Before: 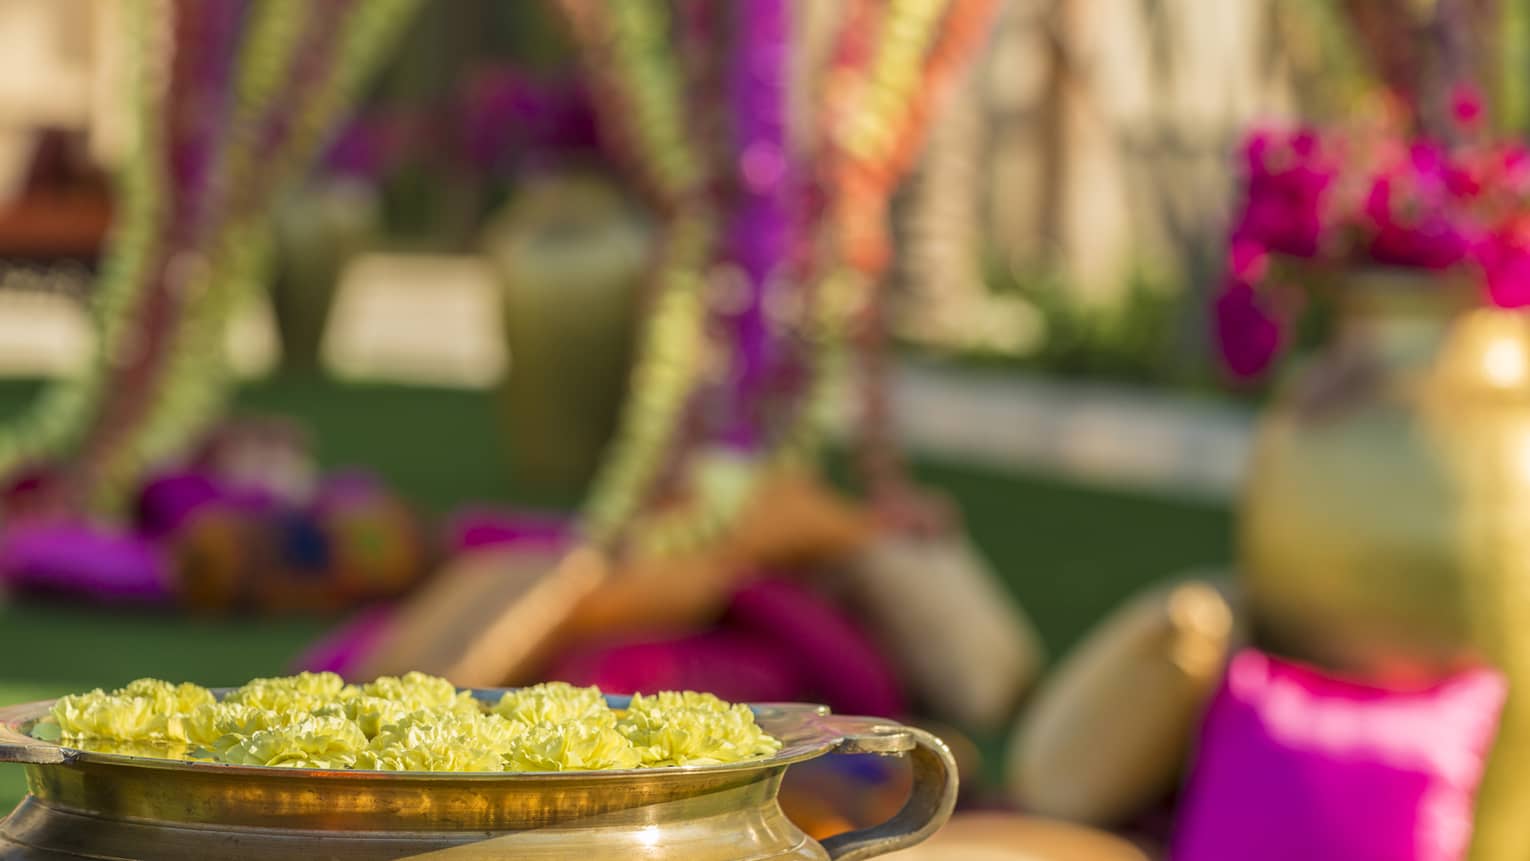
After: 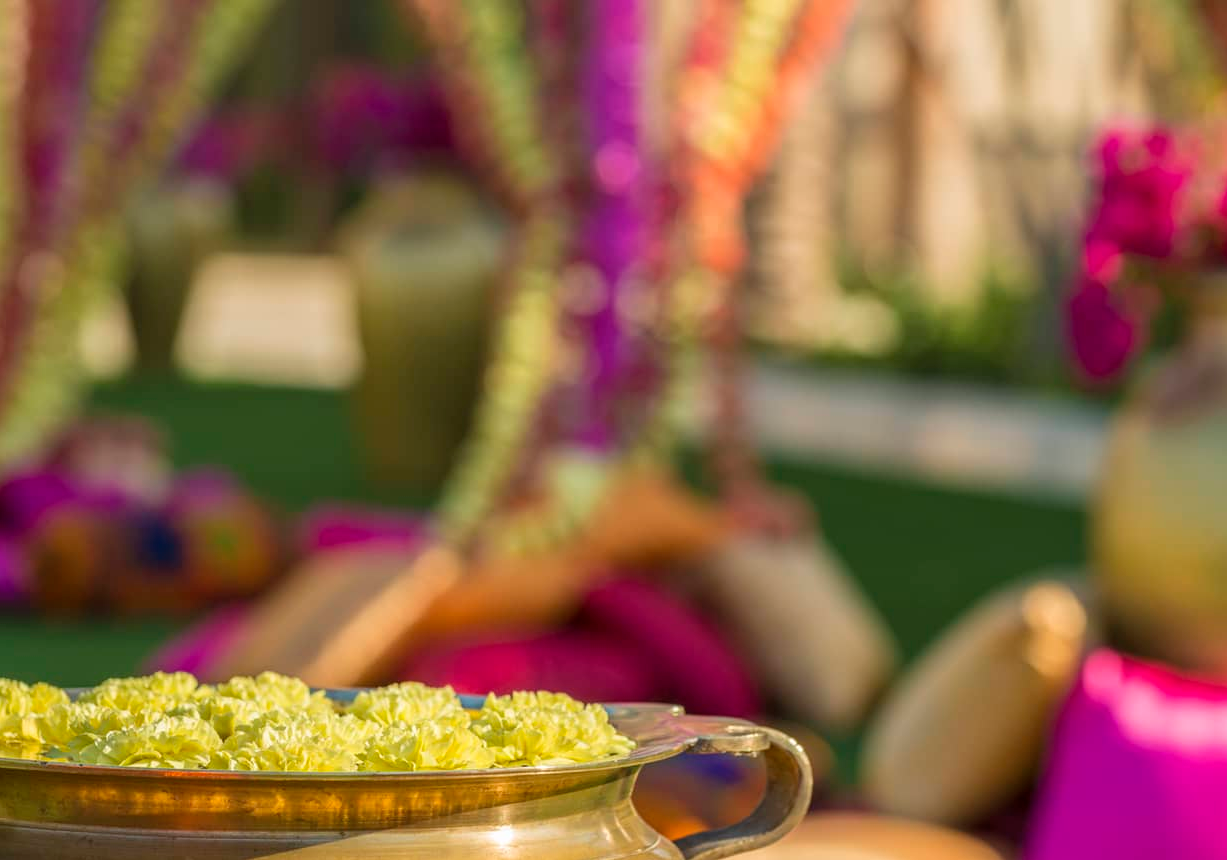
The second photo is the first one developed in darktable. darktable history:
vignetting: fall-off start 116.62%, fall-off radius 58.29%, saturation -0.022, unbound false
crop and rotate: left 9.577%, right 10.207%
